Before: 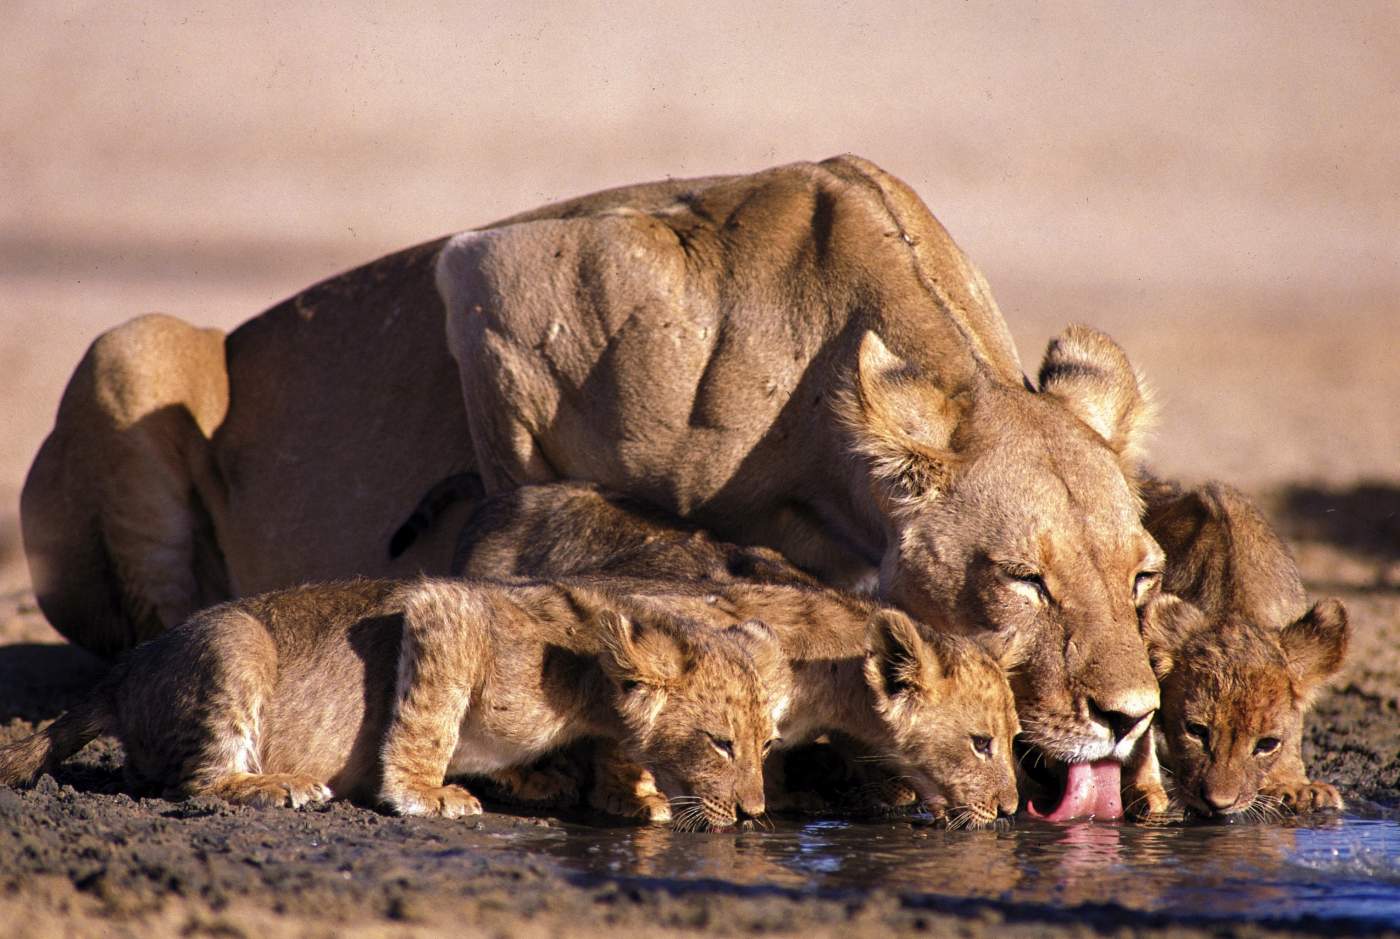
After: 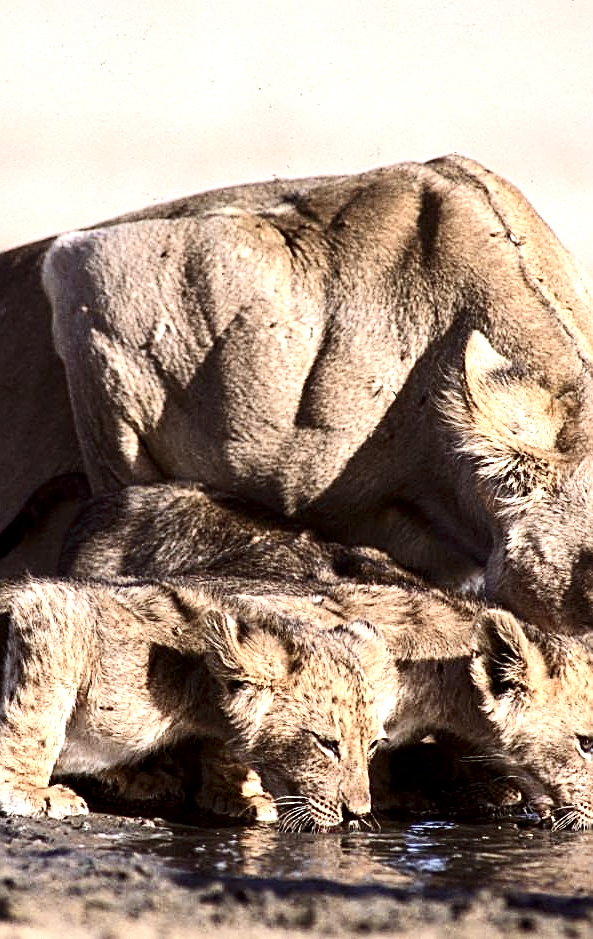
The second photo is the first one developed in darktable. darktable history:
exposure: exposure 0.773 EV, compensate highlight preservation false
sharpen: amount 0.739
color correction: highlights a* -2.91, highlights b* -1.94, shadows a* 2.13, shadows b* 2.83
local contrast: highlights 102%, shadows 103%, detail 120%, midtone range 0.2
crop: left 28.18%, right 29.455%
contrast brightness saturation: contrast 0.249, saturation -0.322
